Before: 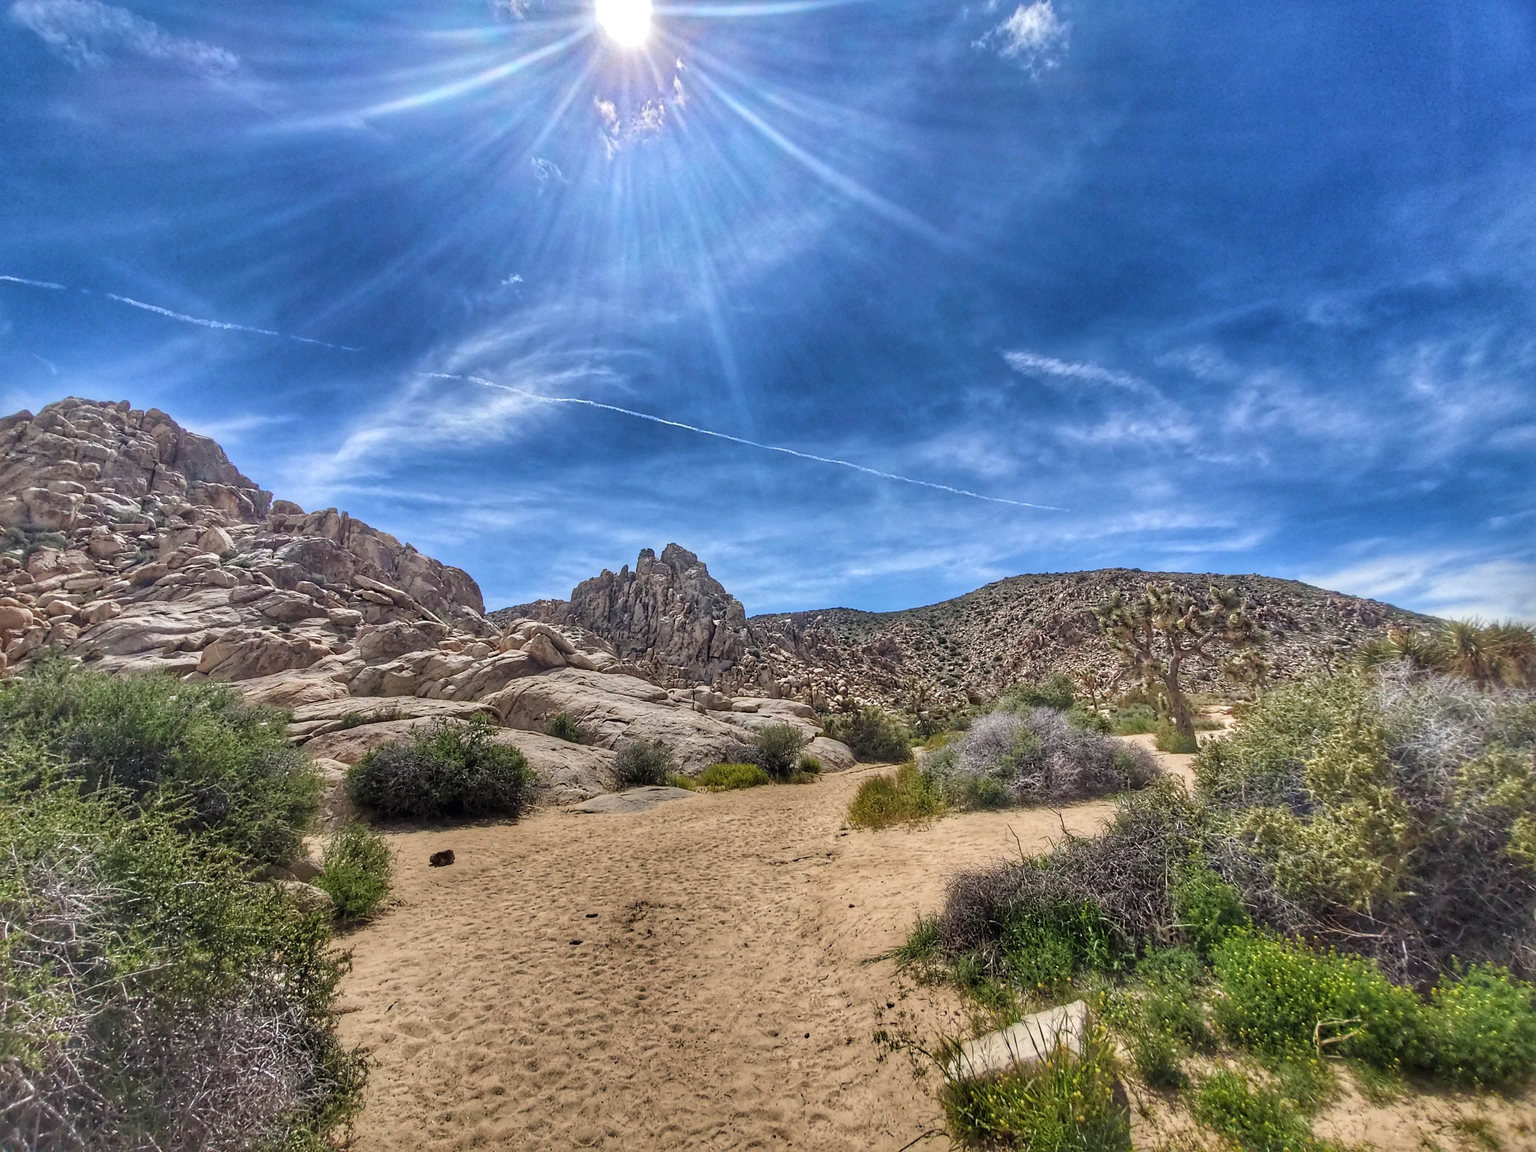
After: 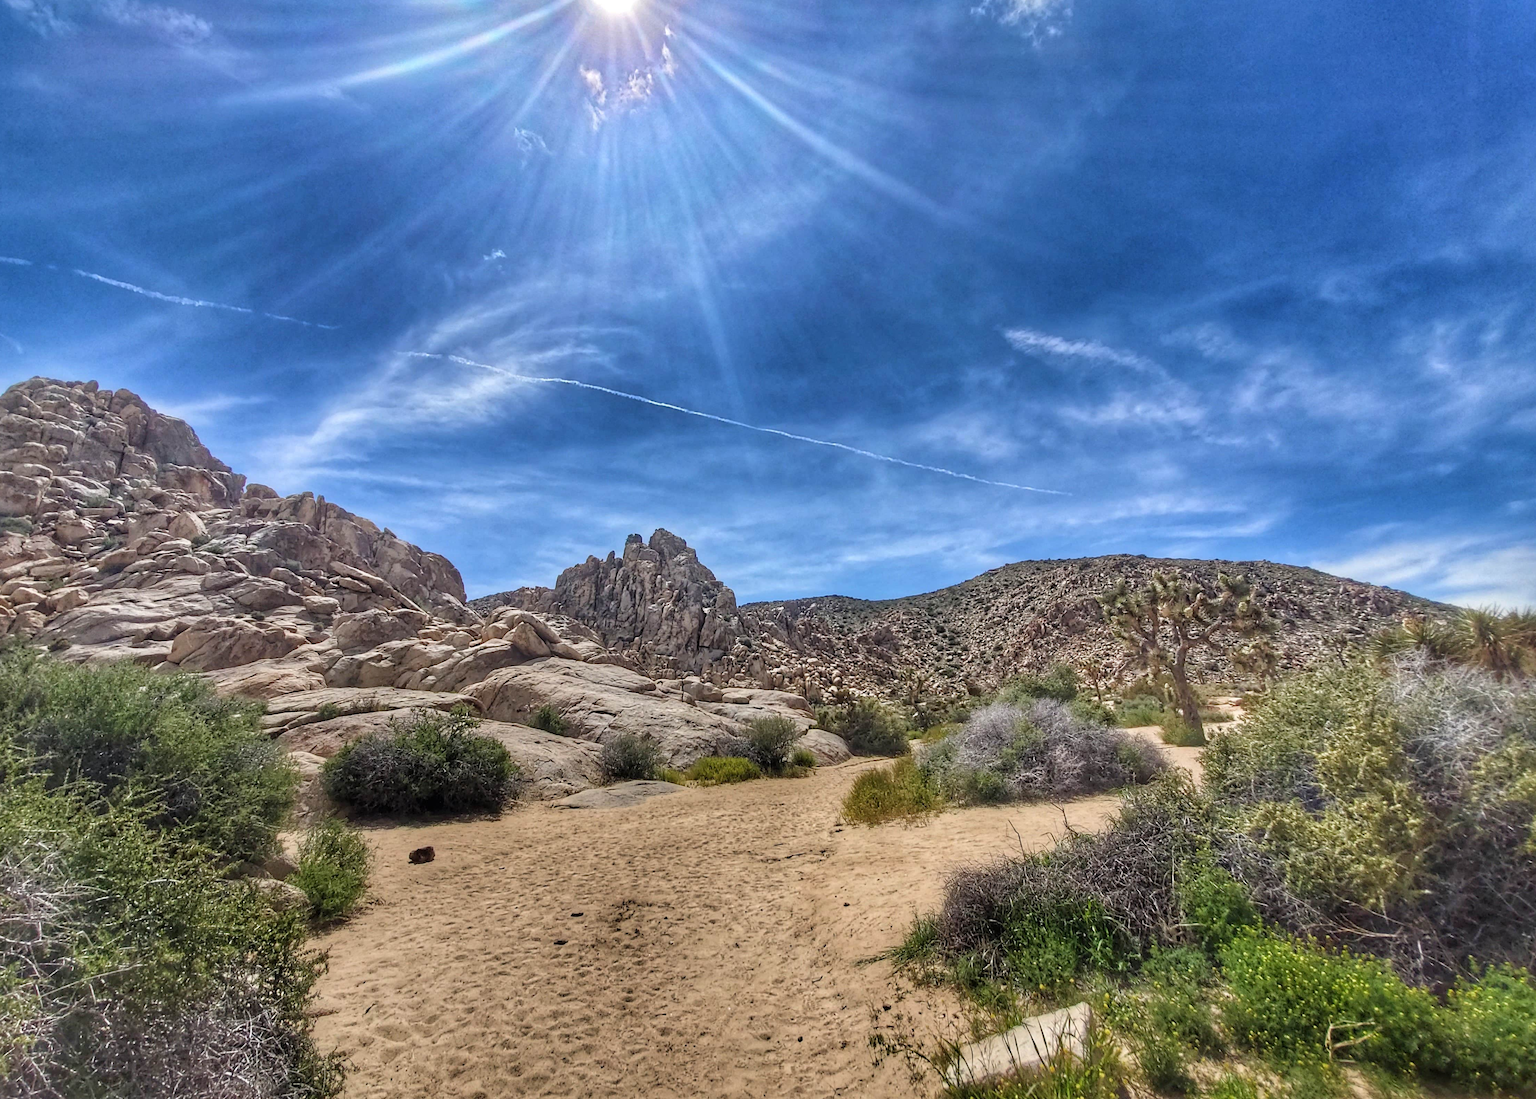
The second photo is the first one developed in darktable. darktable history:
crop: left 2.33%, top 2.966%, right 1.229%, bottom 4.967%
